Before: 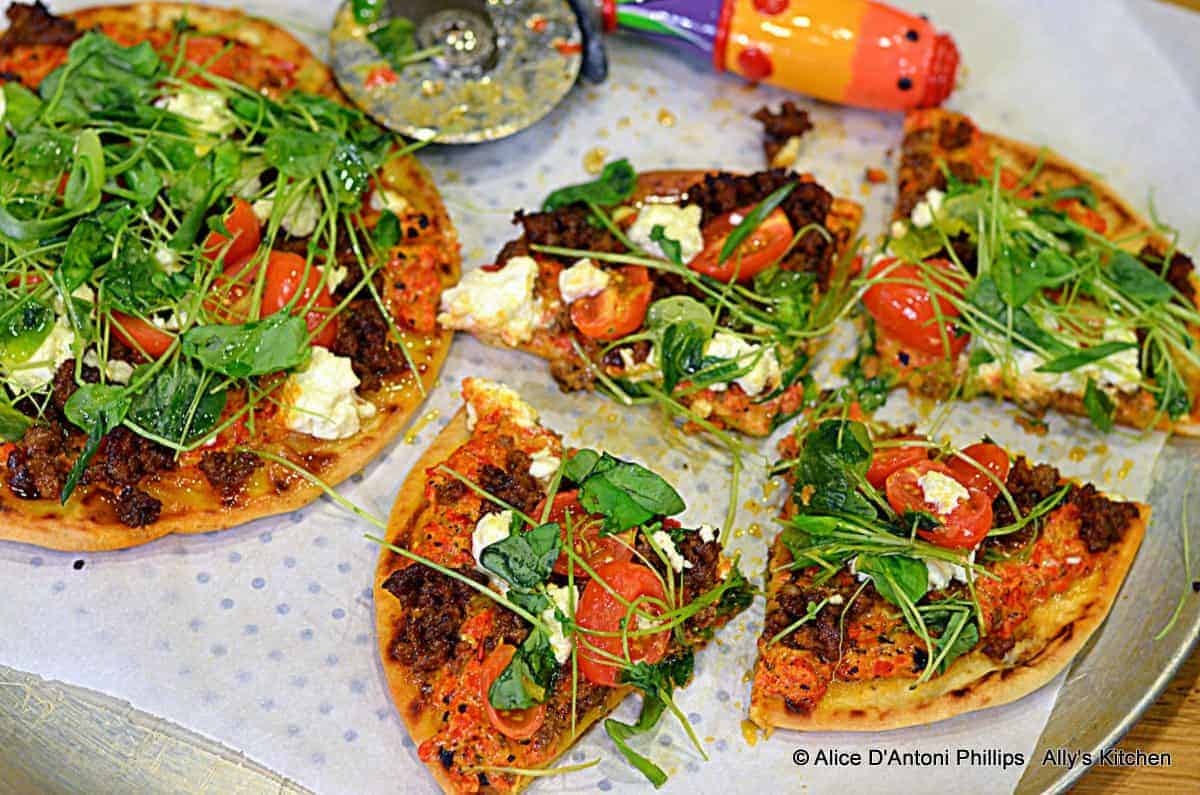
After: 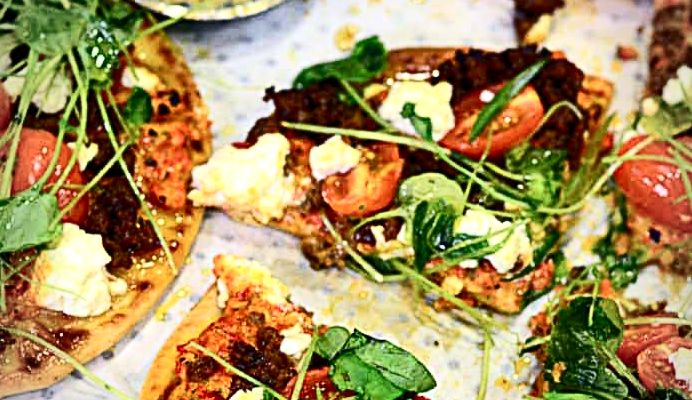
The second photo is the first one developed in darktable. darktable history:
crop: left 20.824%, top 15.583%, right 21.43%, bottom 34.02%
shadows and highlights: soften with gaussian
vignetting: on, module defaults
local contrast: highlights 104%, shadows 100%, detail 119%, midtone range 0.2
contrast brightness saturation: contrast 0.386, brightness 0.098
